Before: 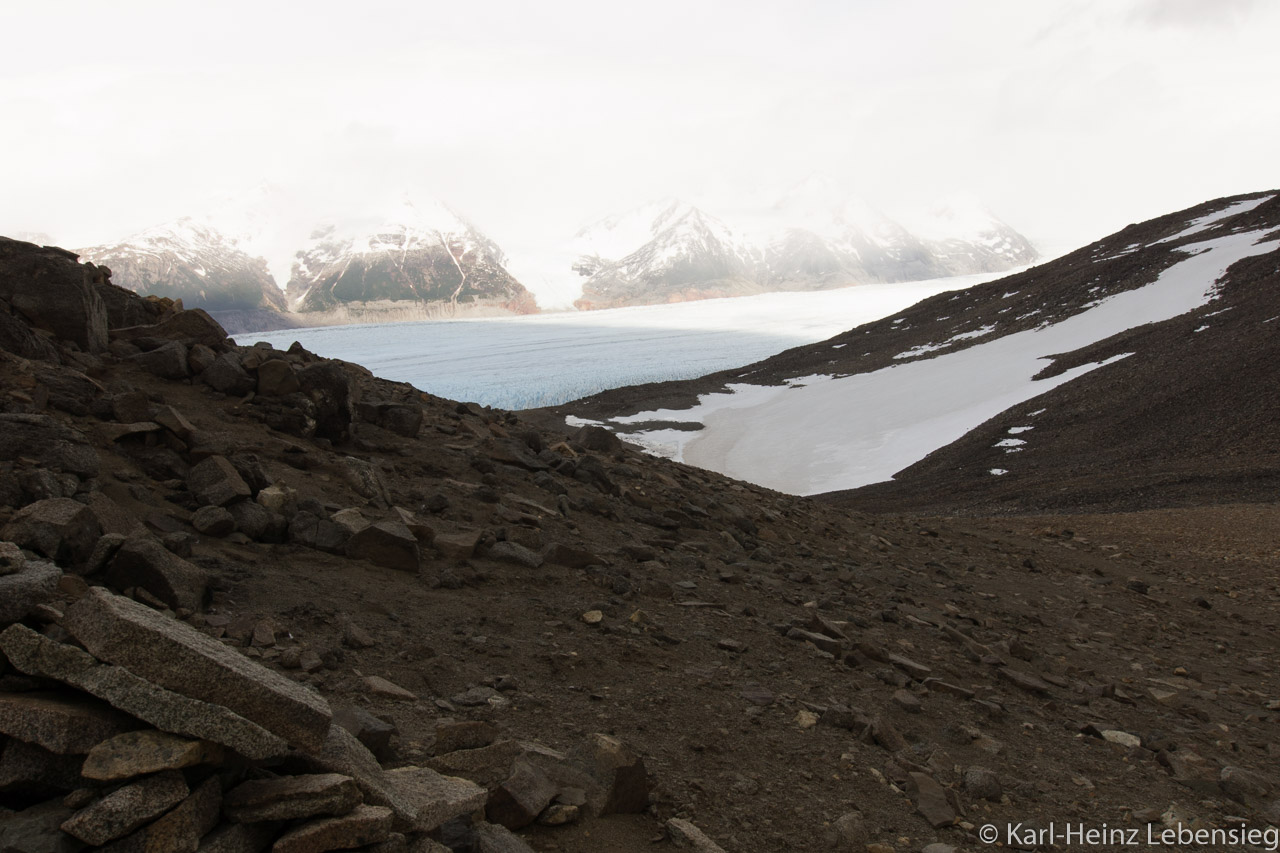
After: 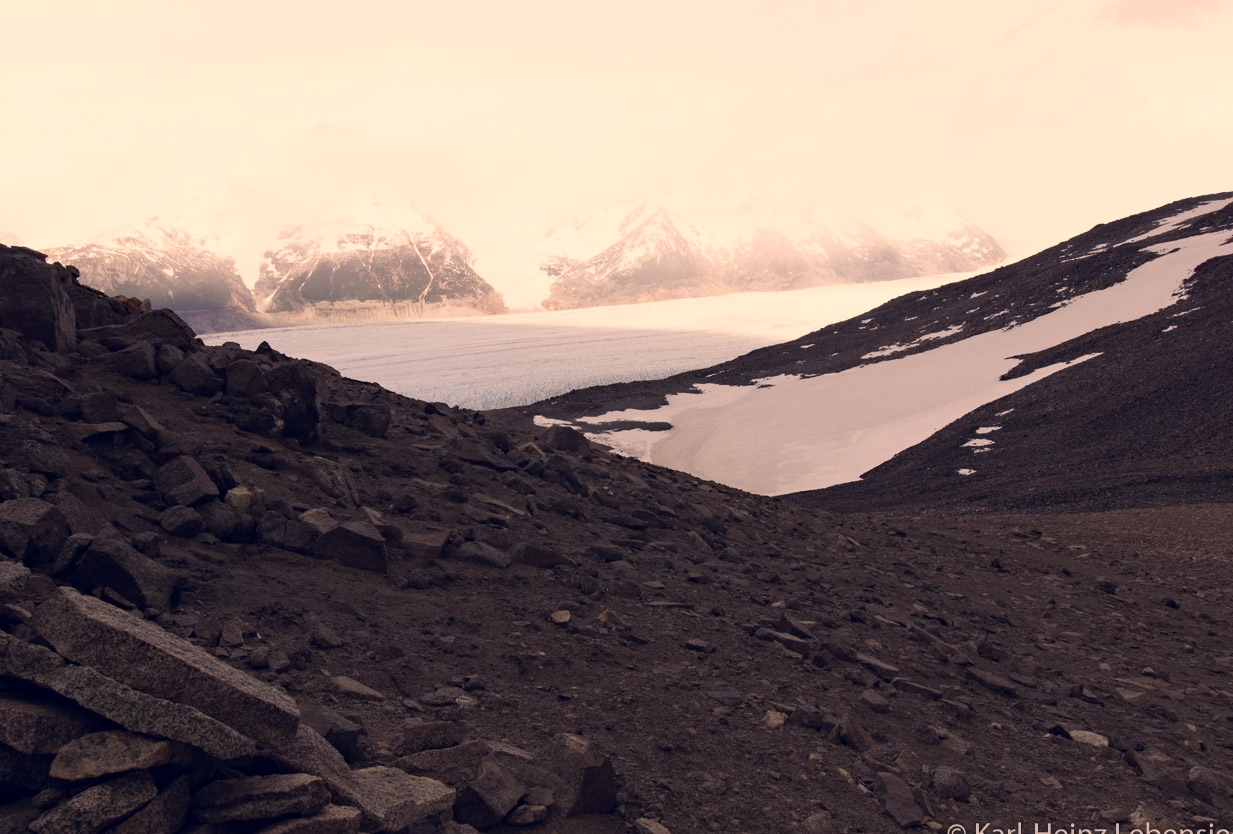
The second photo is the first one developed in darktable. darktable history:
haze removal: strength 0.281, distance 0.249, compatibility mode true, adaptive false
crop and rotate: left 2.553%, right 1.111%, bottom 2.163%
color correction: highlights a* 19.97, highlights b* 27.35, shadows a* 3.41, shadows b* -18.07, saturation 0.72
